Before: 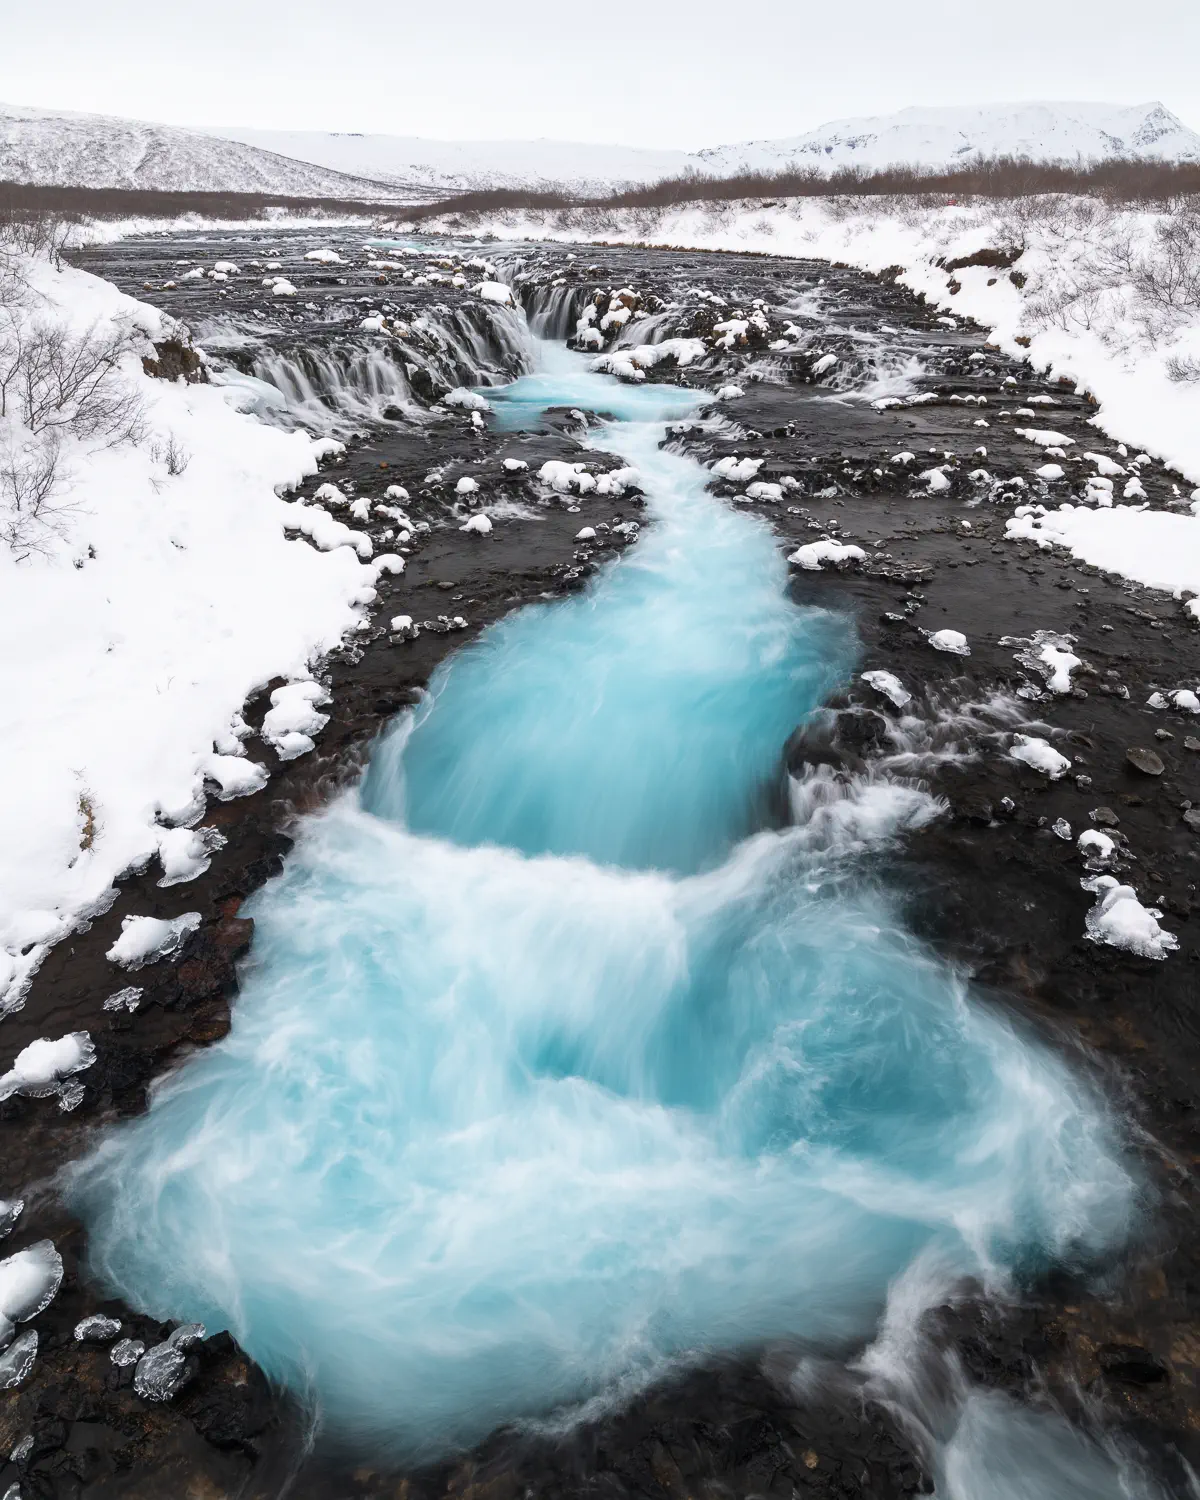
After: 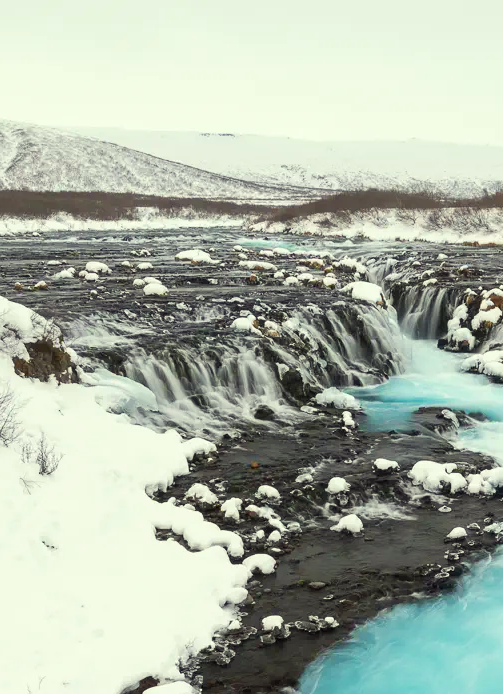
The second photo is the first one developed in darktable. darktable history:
color correction: highlights a* -5.94, highlights b* 11.19
white balance: emerald 1
crop and rotate: left 10.817%, top 0.062%, right 47.194%, bottom 53.626%
velvia: on, module defaults
